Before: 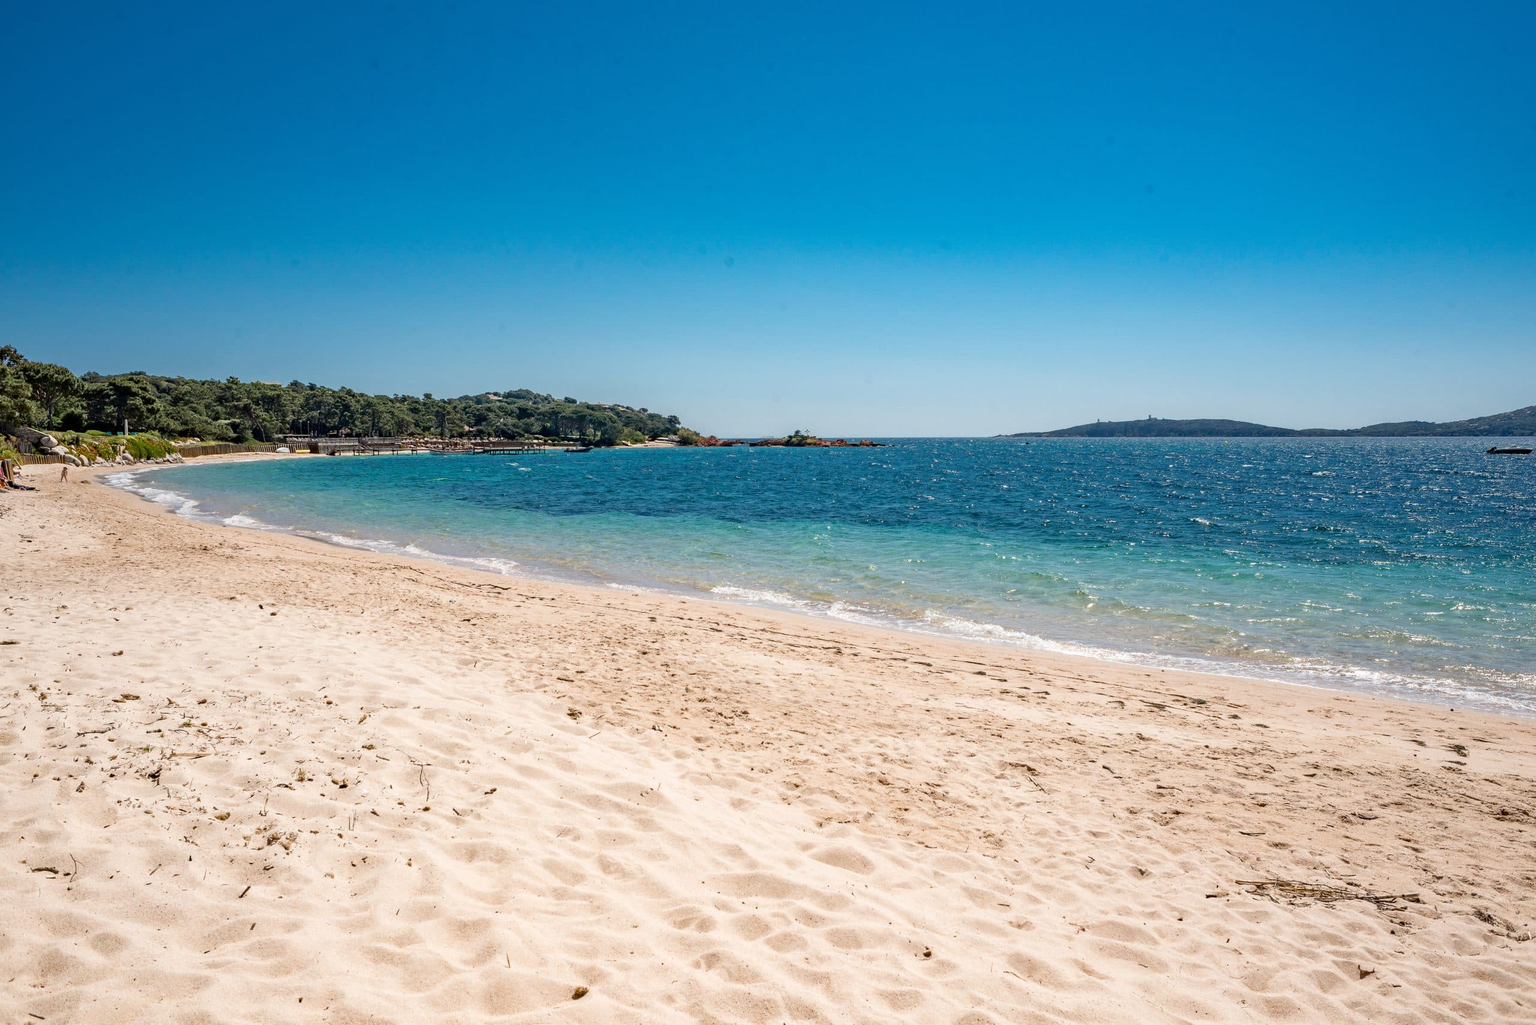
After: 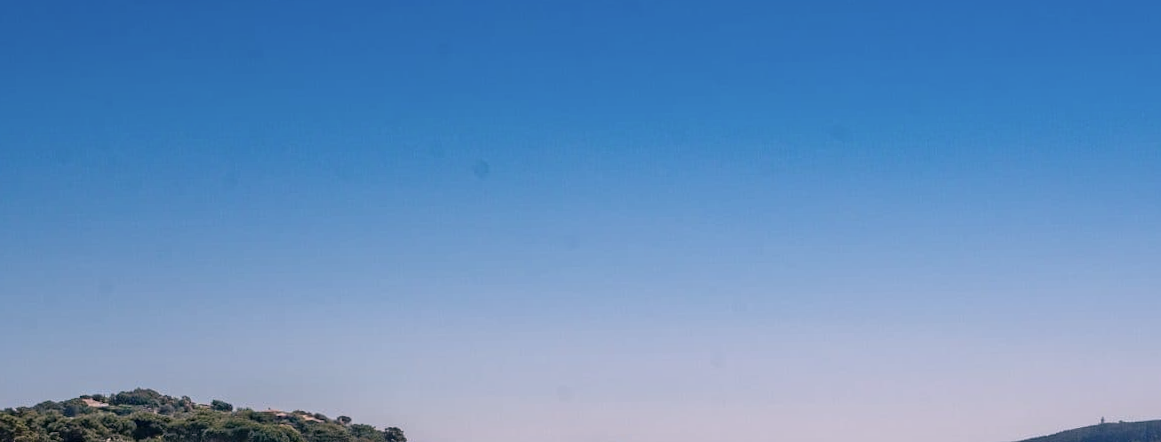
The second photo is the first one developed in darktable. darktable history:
crop: left 28.64%, top 16.832%, right 26.637%, bottom 58.055%
color correction: highlights a* 12.23, highlights b* 5.41
exposure: compensate highlight preservation false
rotate and perspective: rotation -1.24°, automatic cropping off
graduated density: hue 238.83°, saturation 50%
